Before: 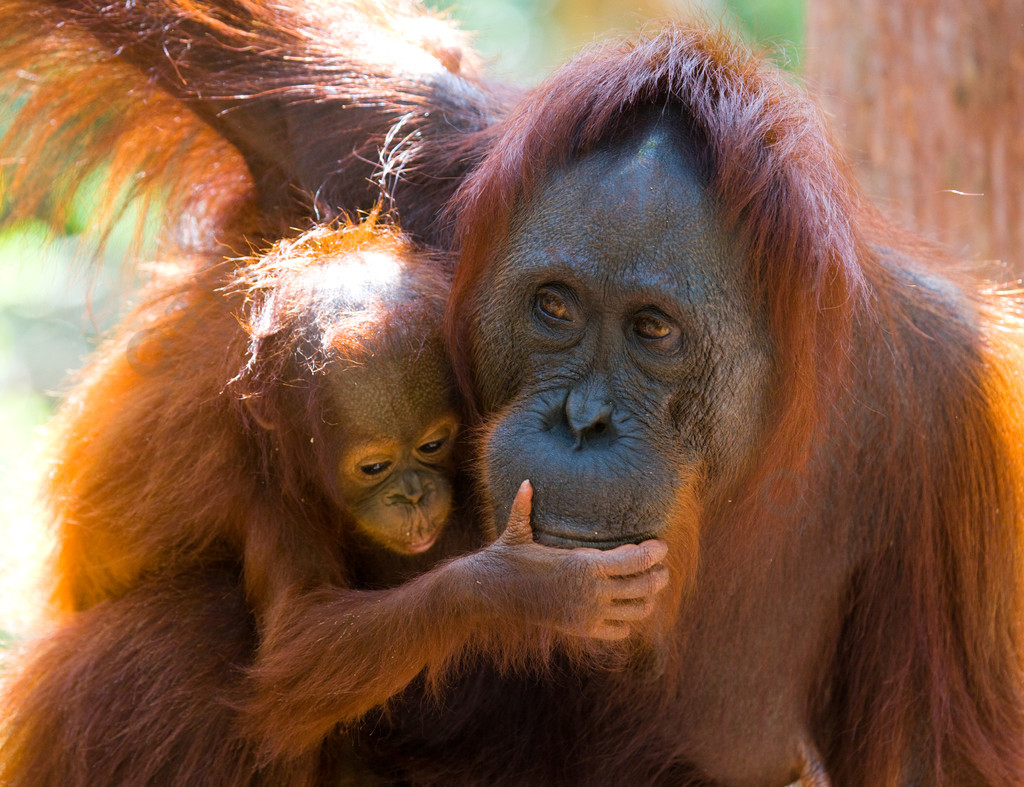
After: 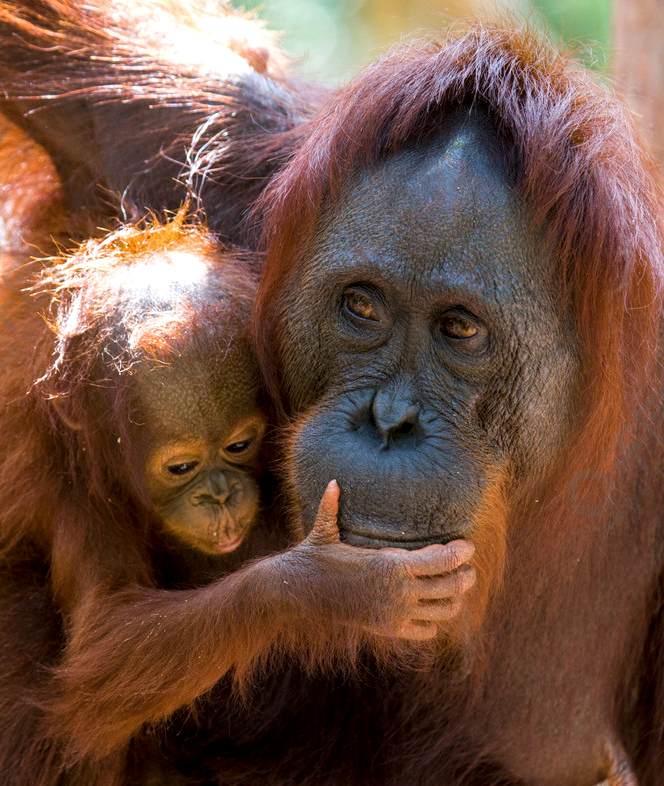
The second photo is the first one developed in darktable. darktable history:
local contrast: detail 130%
crop and rotate: left 18.871%, right 16.239%
